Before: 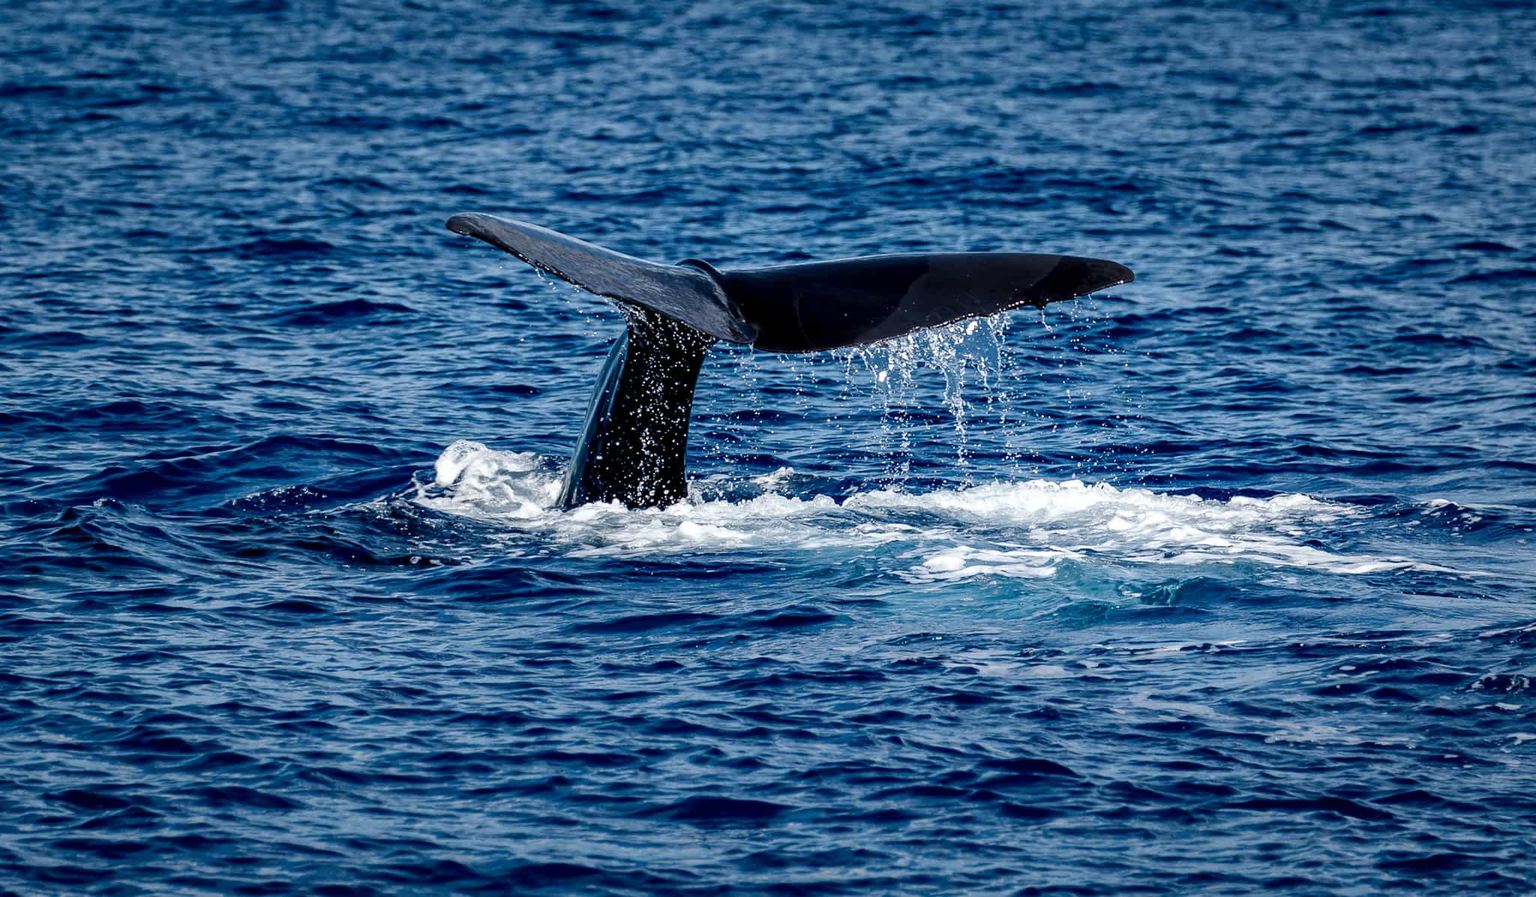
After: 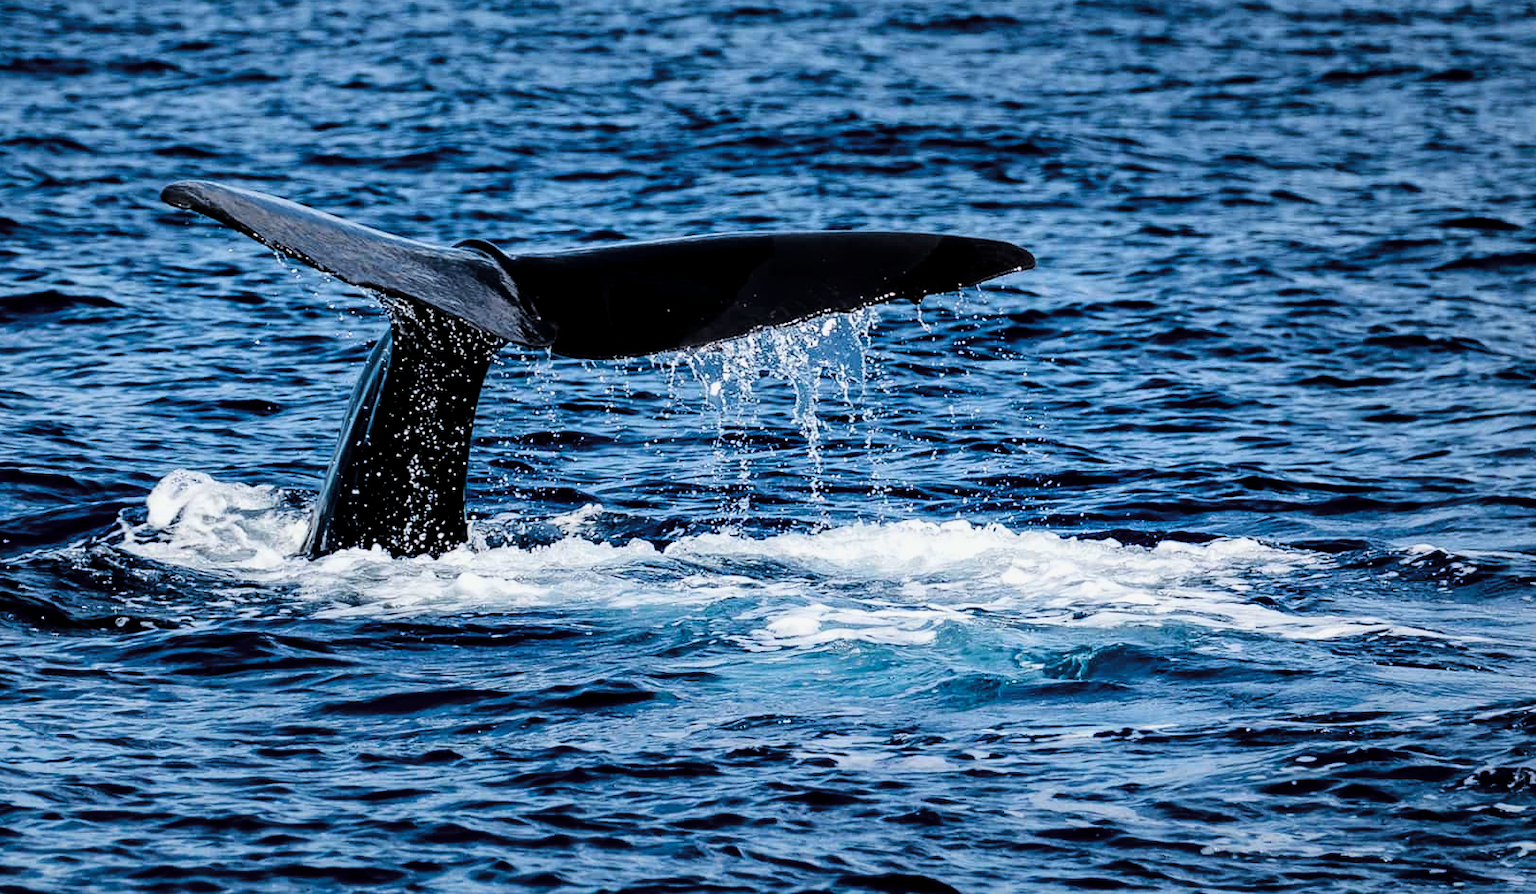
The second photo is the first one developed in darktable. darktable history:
crop and rotate: left 20.83%, top 7.942%, right 0.438%, bottom 13.534%
tone curve: curves: ch0 [(0.017, 0) (0.122, 0.046) (0.295, 0.297) (0.449, 0.505) (0.559, 0.629) (0.729, 0.796) (0.879, 0.898) (1, 0.97)]; ch1 [(0, 0) (0.393, 0.4) (0.447, 0.447) (0.485, 0.497) (0.522, 0.503) (0.539, 0.52) (0.606, 0.6) (0.696, 0.679) (1, 1)]; ch2 [(0, 0) (0.369, 0.388) (0.449, 0.431) (0.499, 0.501) (0.516, 0.536) (0.604, 0.599) (0.741, 0.763) (1, 1)], color space Lab, linked channels, preserve colors none
